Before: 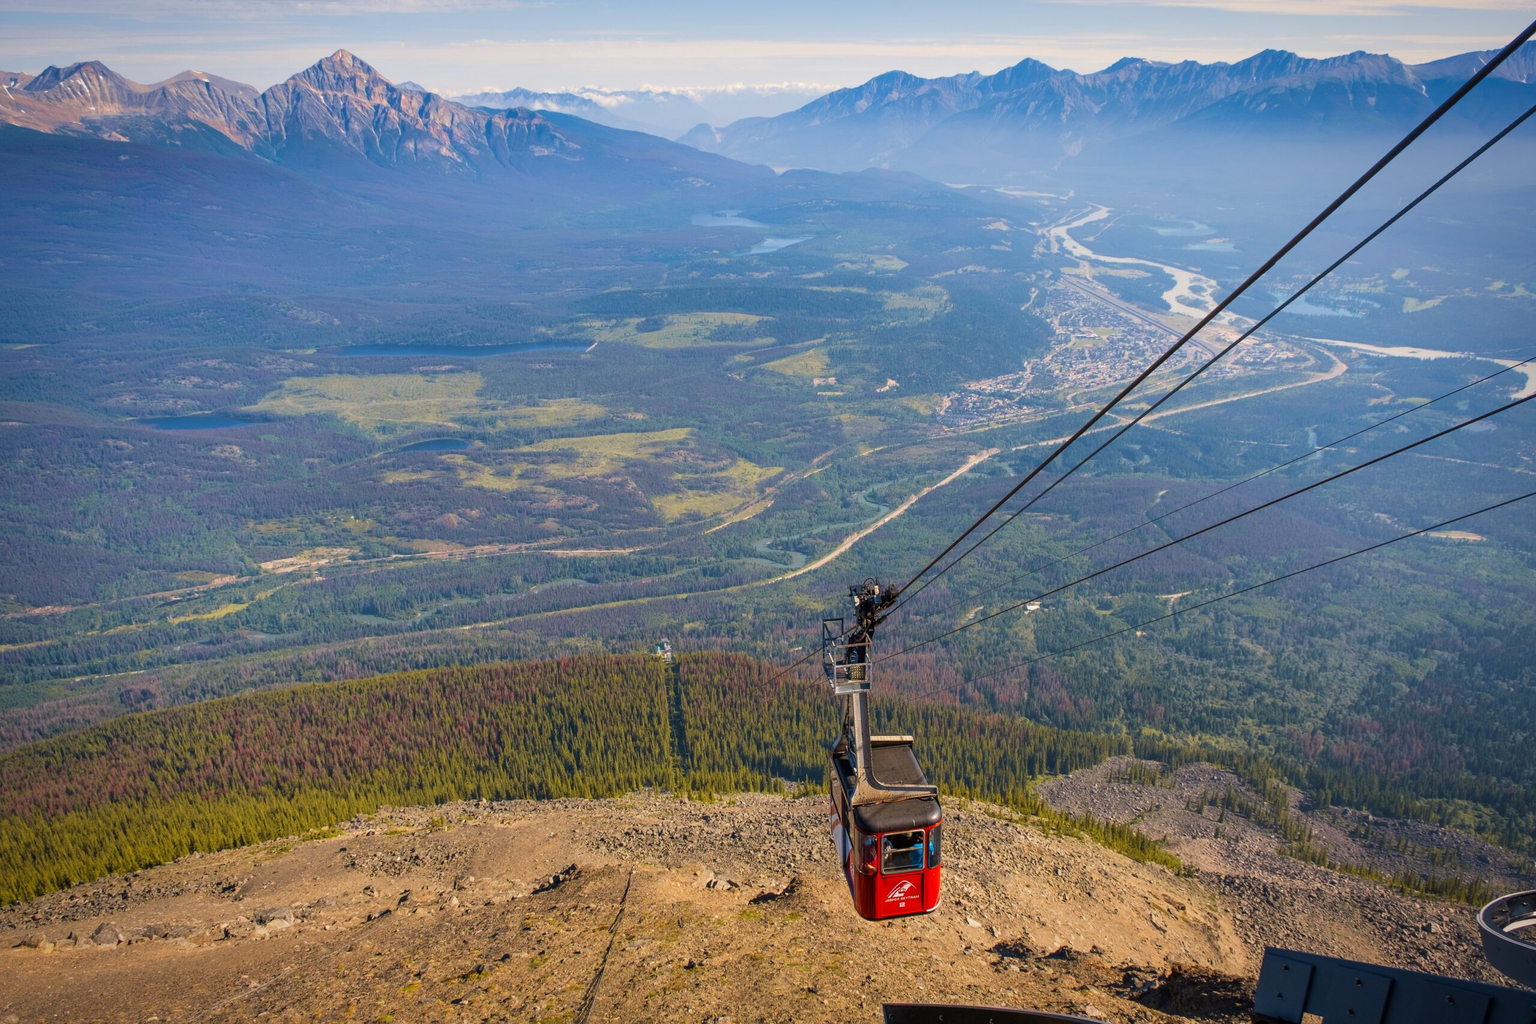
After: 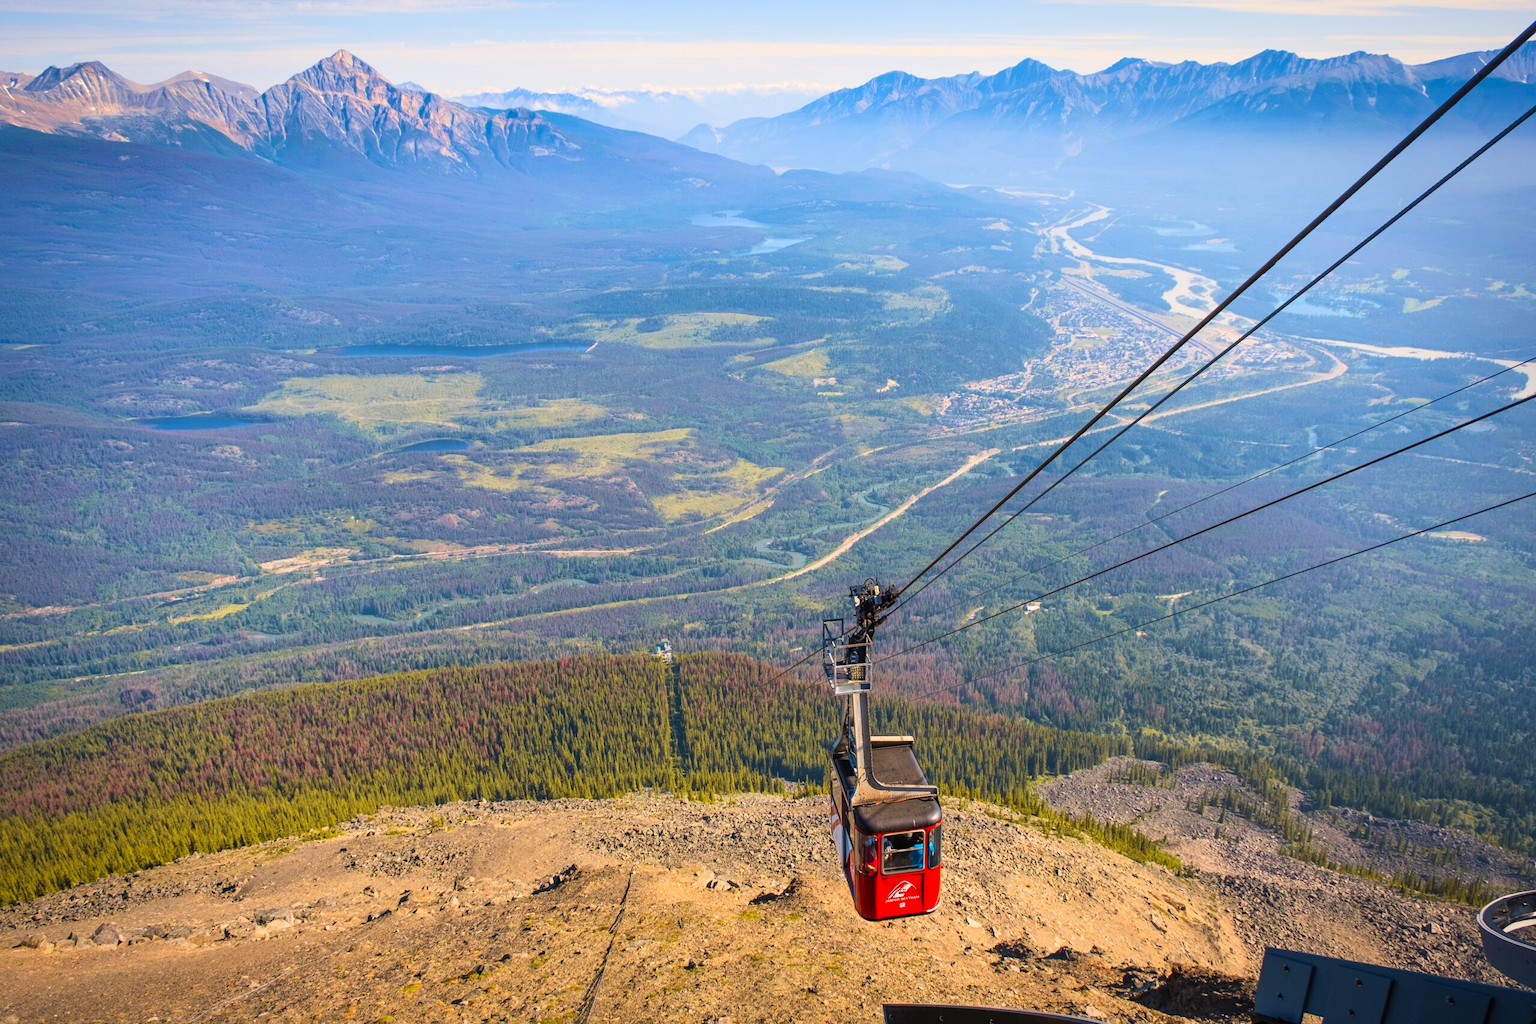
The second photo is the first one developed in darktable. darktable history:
contrast brightness saturation: contrast 0.198, brightness 0.162, saturation 0.216
